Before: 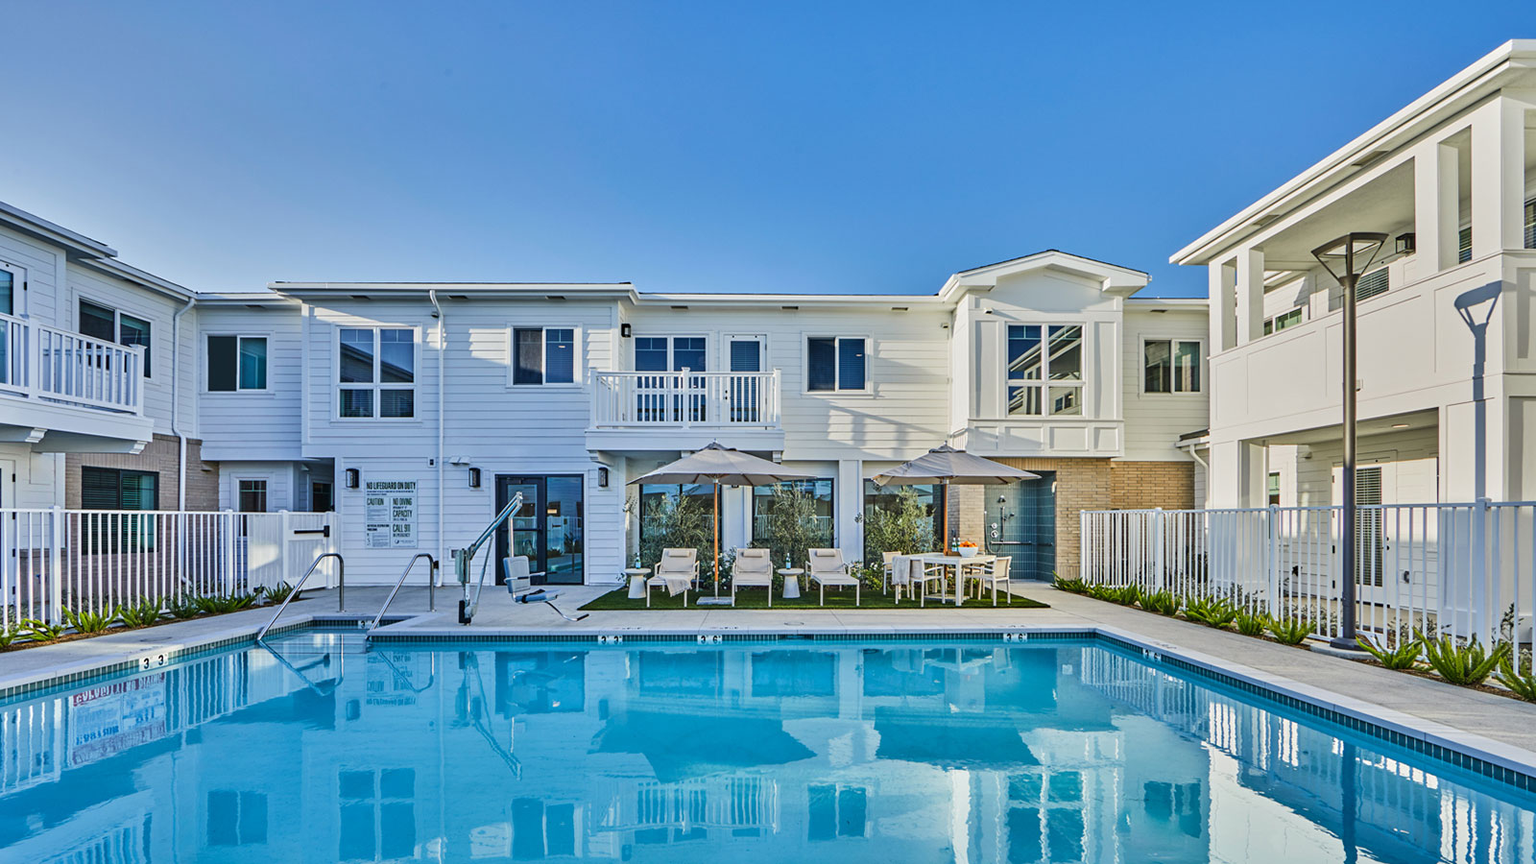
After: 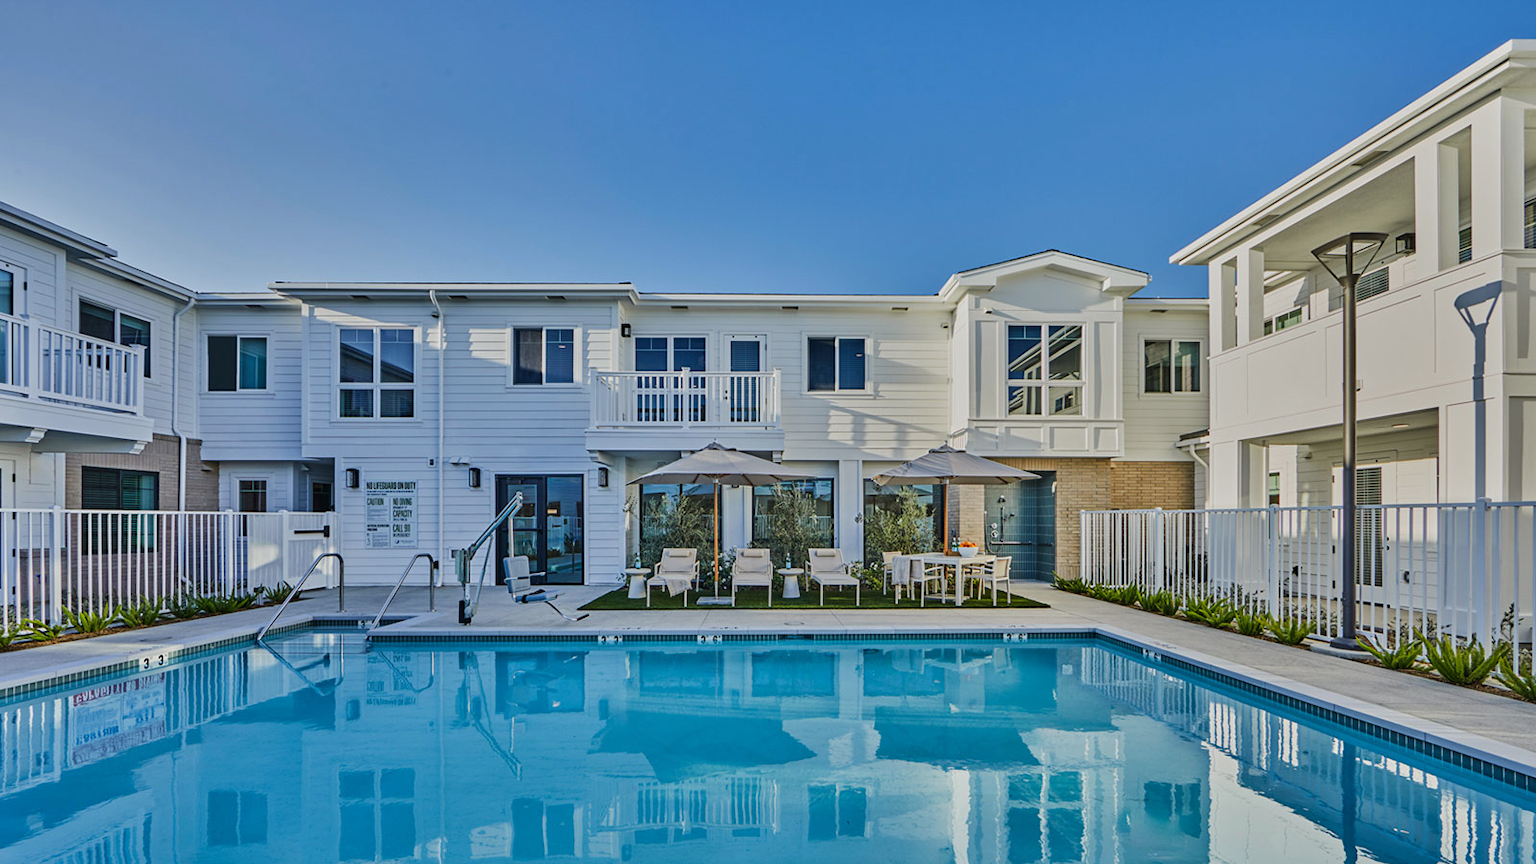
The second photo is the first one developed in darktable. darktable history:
exposure: exposure -0.333 EV, compensate highlight preservation false
